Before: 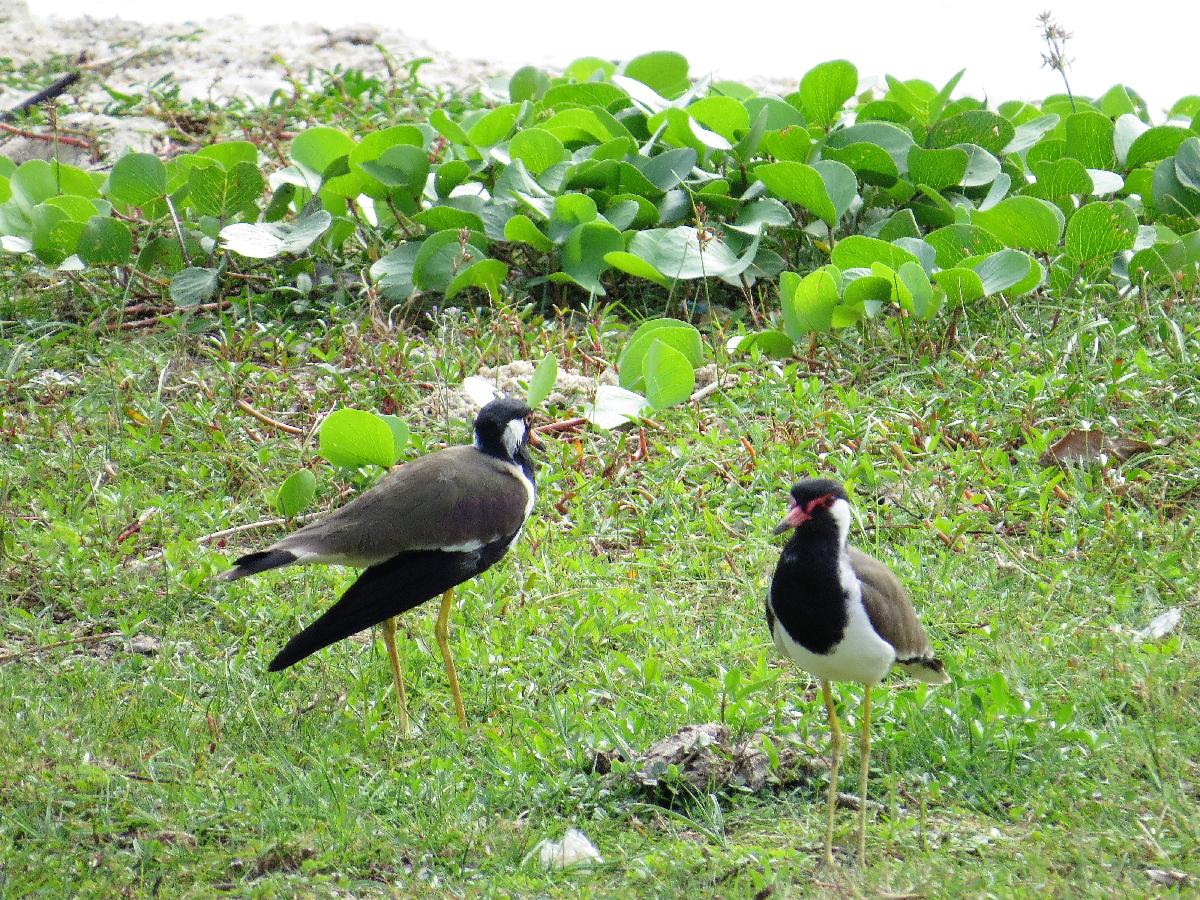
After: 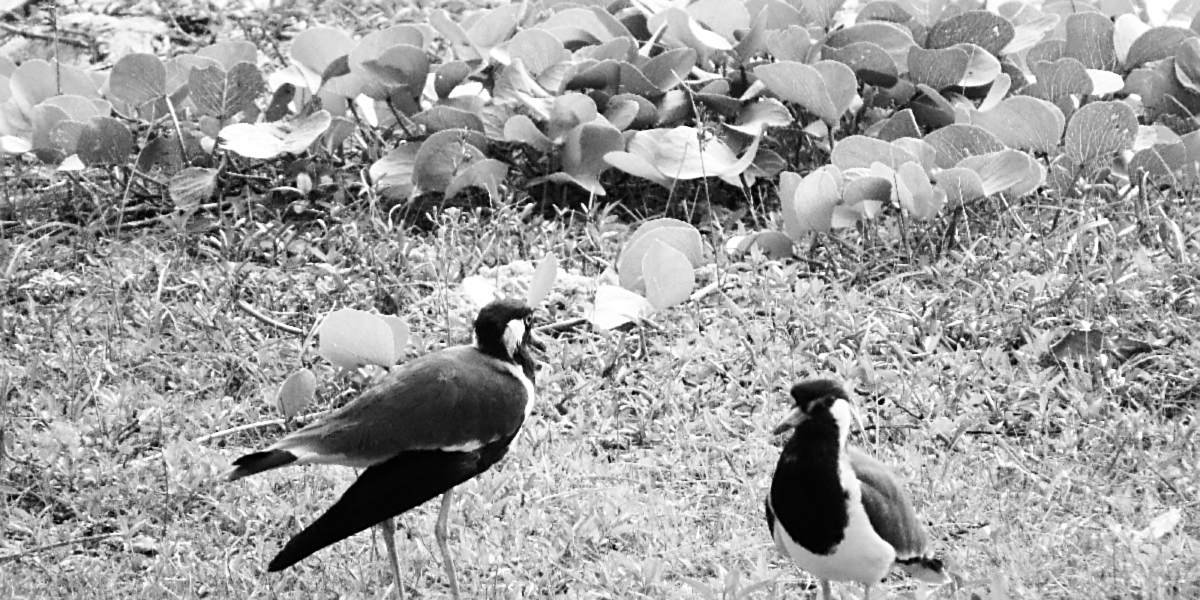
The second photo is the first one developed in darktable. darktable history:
sharpen: on, module defaults
lowpass: radius 0.76, contrast 1.56, saturation 0, unbound 0
crop: top 11.166%, bottom 22.168%
